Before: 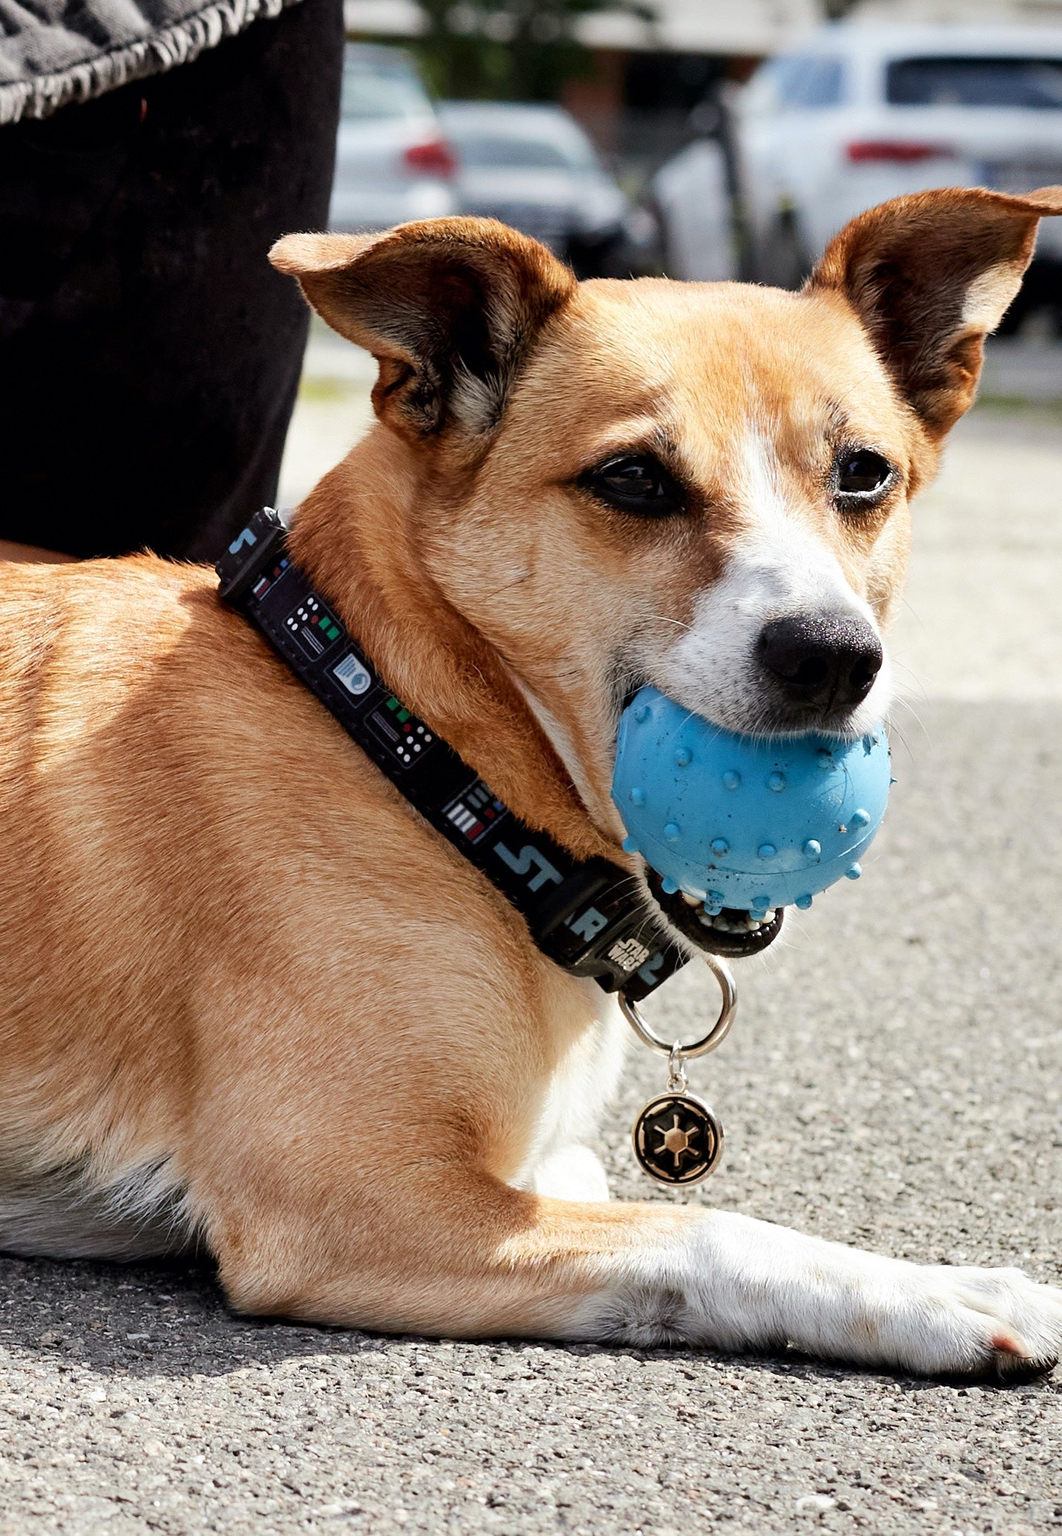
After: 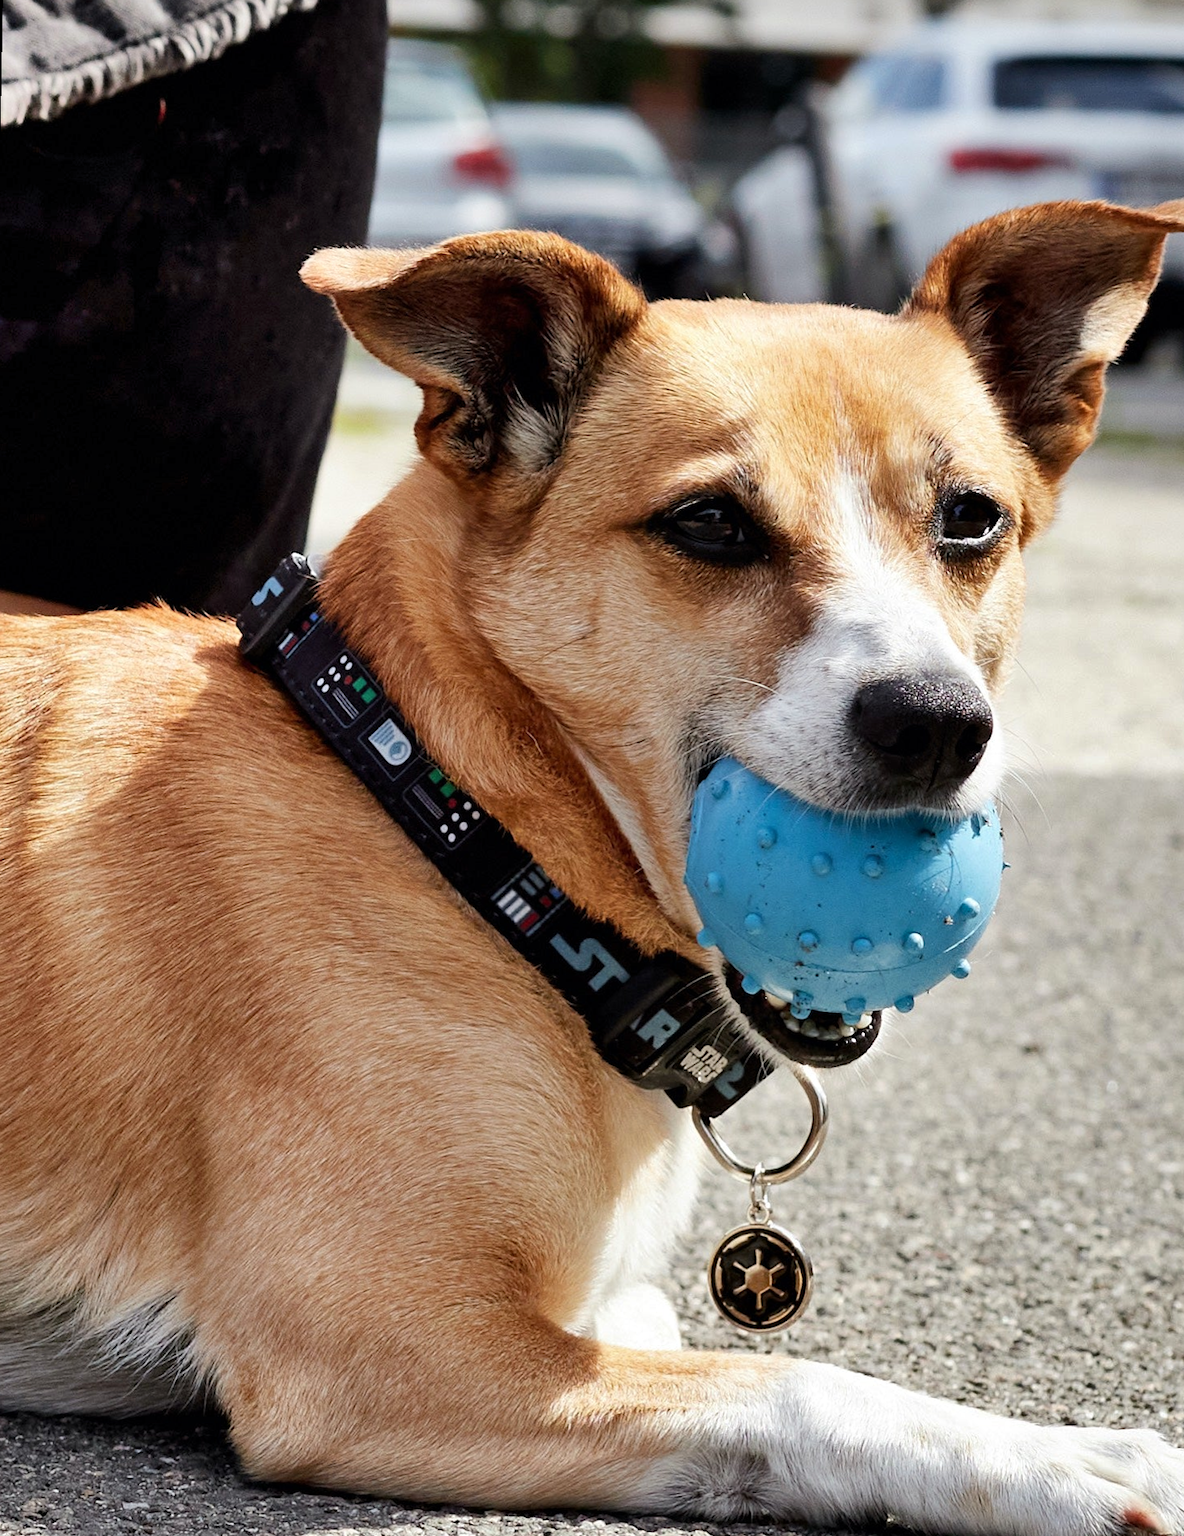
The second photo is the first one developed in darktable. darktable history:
rotate and perspective: rotation 0.226°, lens shift (vertical) -0.042, crop left 0.023, crop right 0.982, crop top 0.006, crop bottom 0.994
crop and rotate: top 0%, bottom 11.49%
shadows and highlights: low approximation 0.01, soften with gaussian
white balance: emerald 1
